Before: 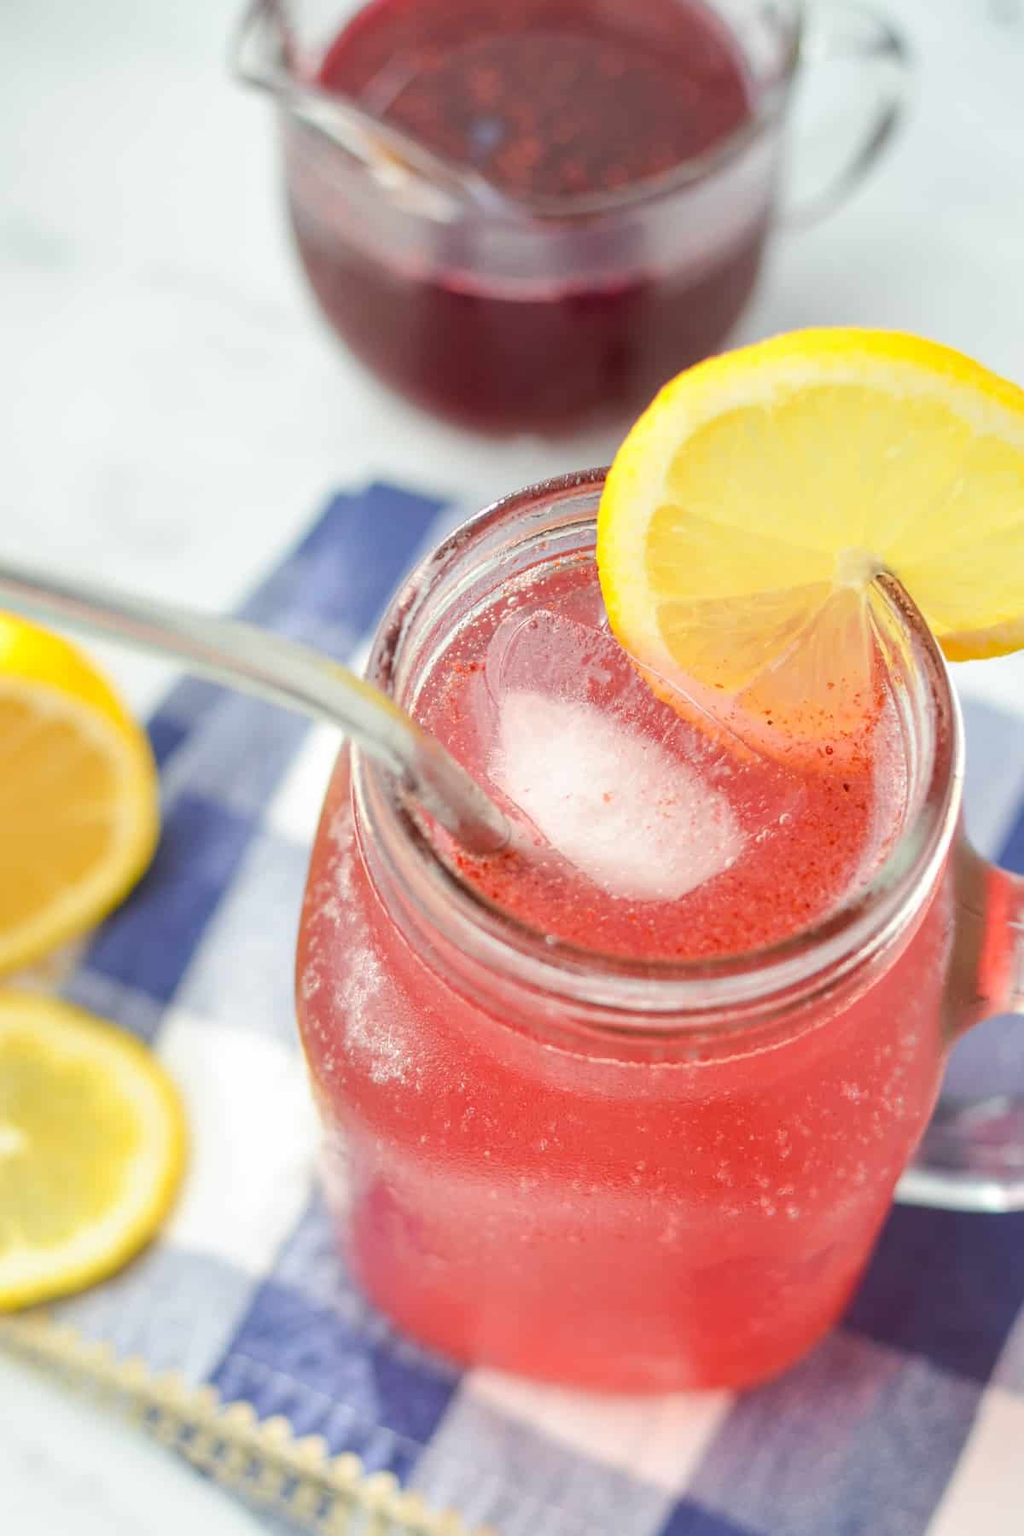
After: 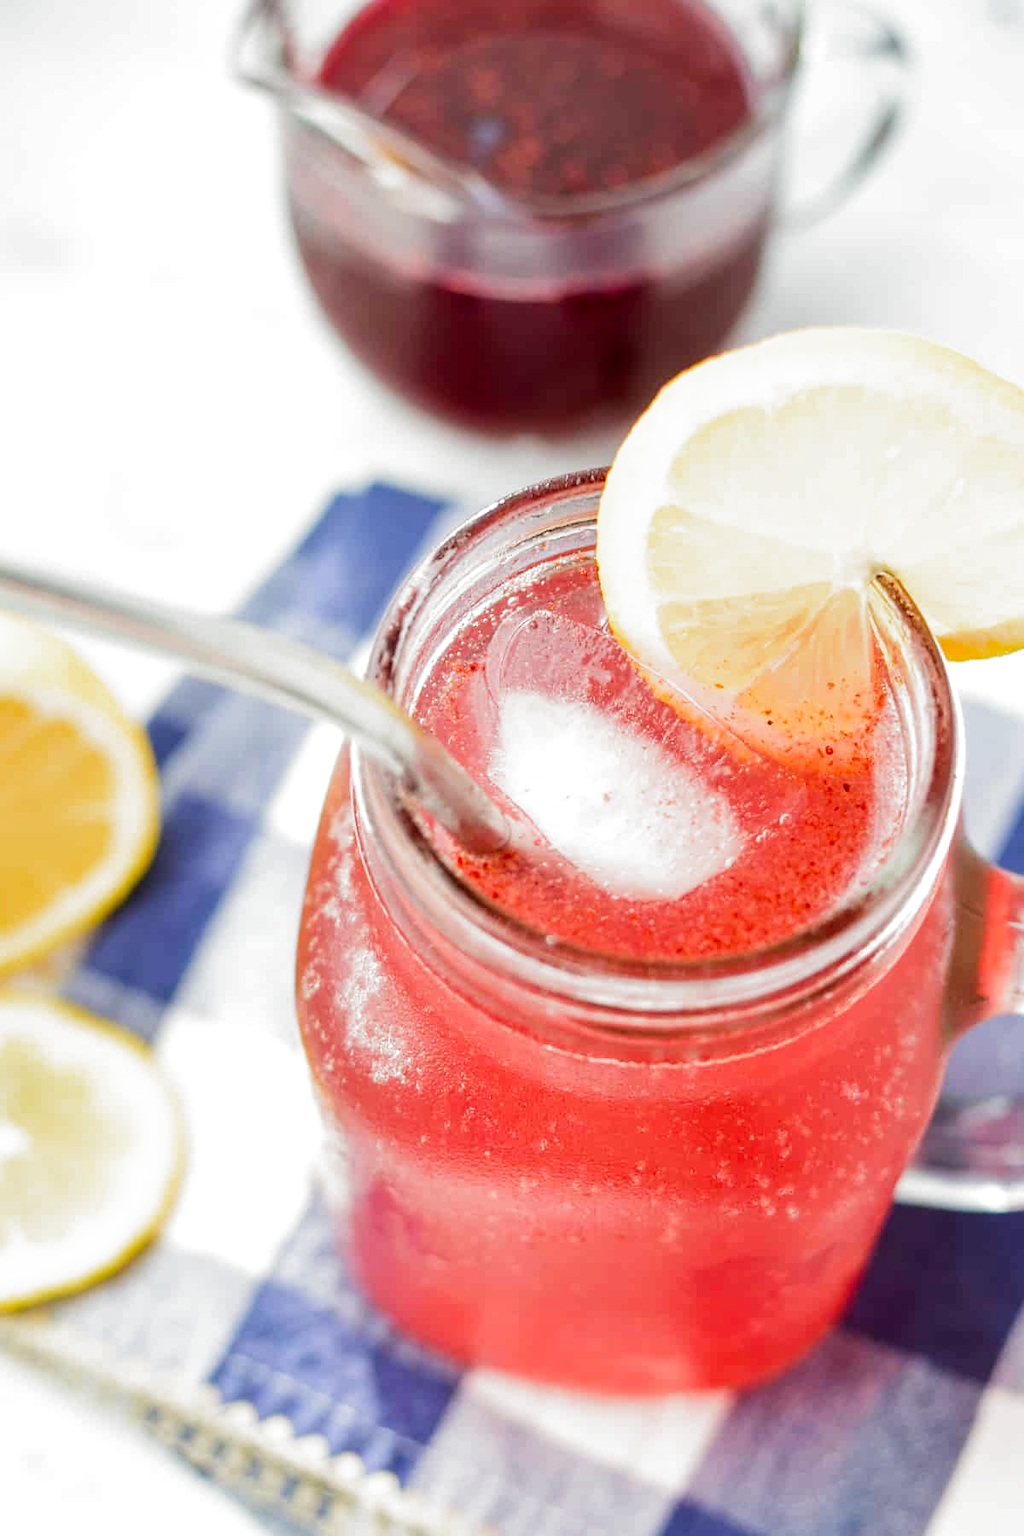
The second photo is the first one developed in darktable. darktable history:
filmic rgb: black relative exposure -8.2 EV, white relative exposure 2.2 EV, threshold 3 EV, hardness 7.11, latitude 75%, contrast 1.325, highlights saturation mix -2%, shadows ↔ highlights balance 30%, preserve chrominance no, color science v5 (2021), contrast in shadows safe, contrast in highlights safe, enable highlight reconstruction true
